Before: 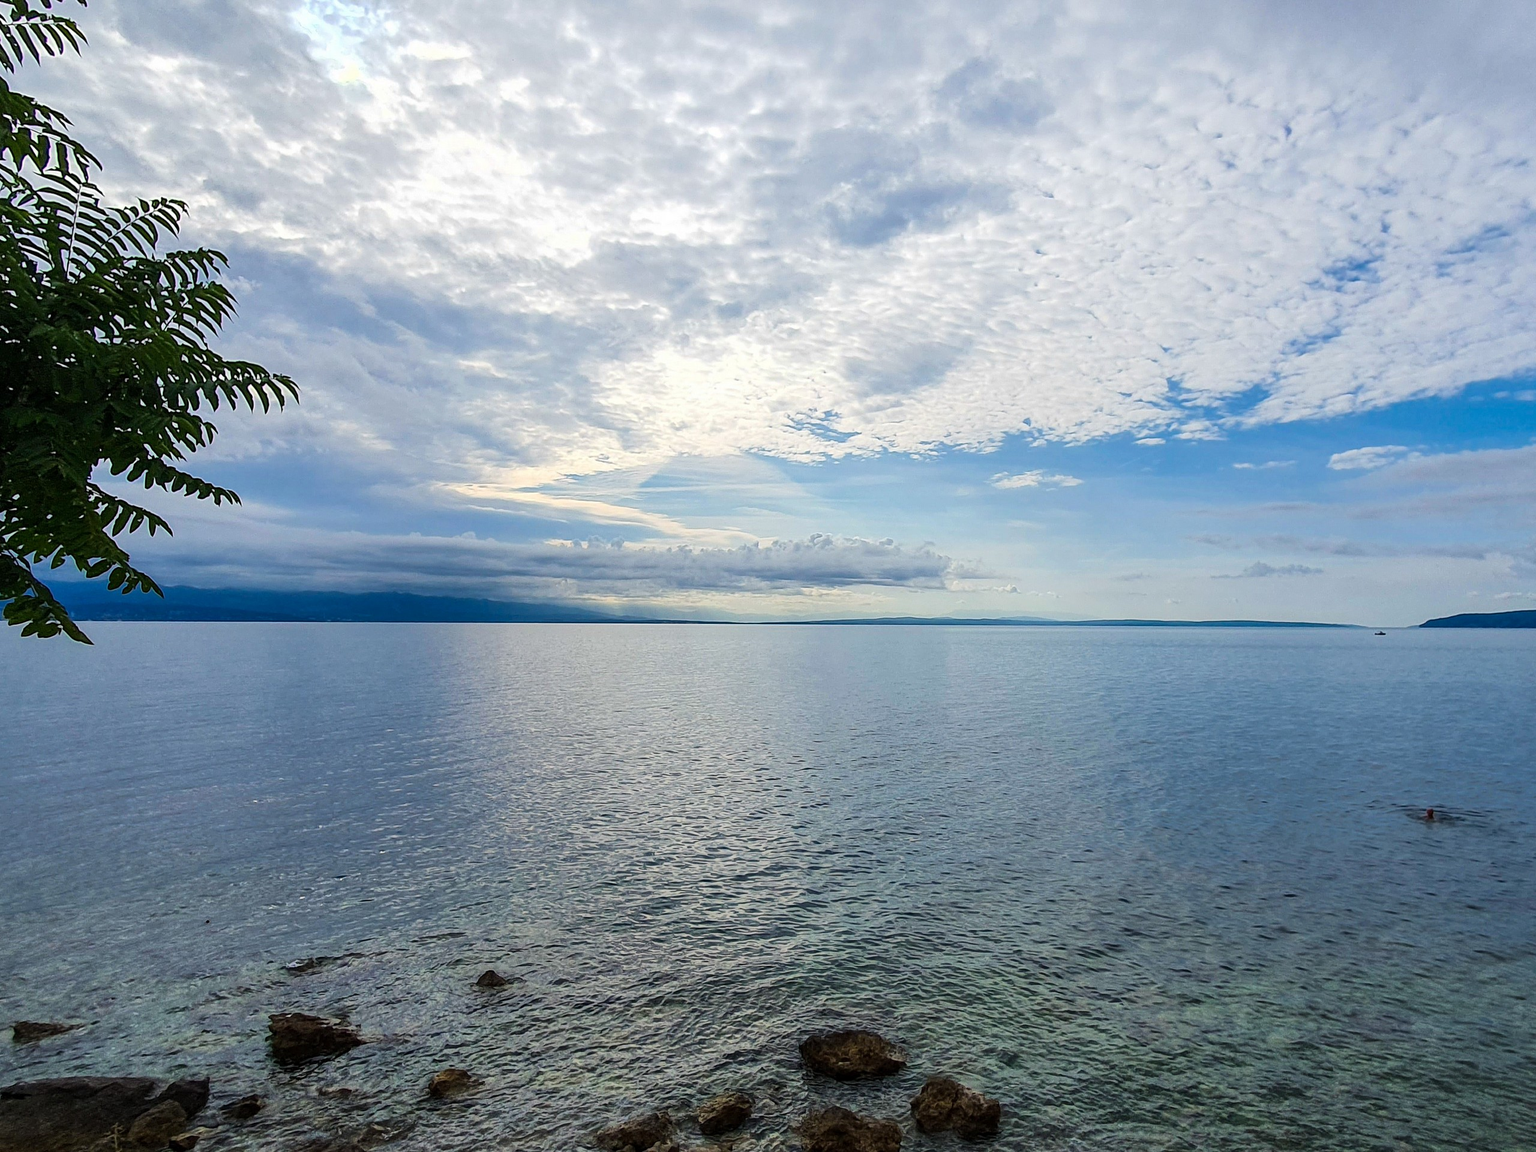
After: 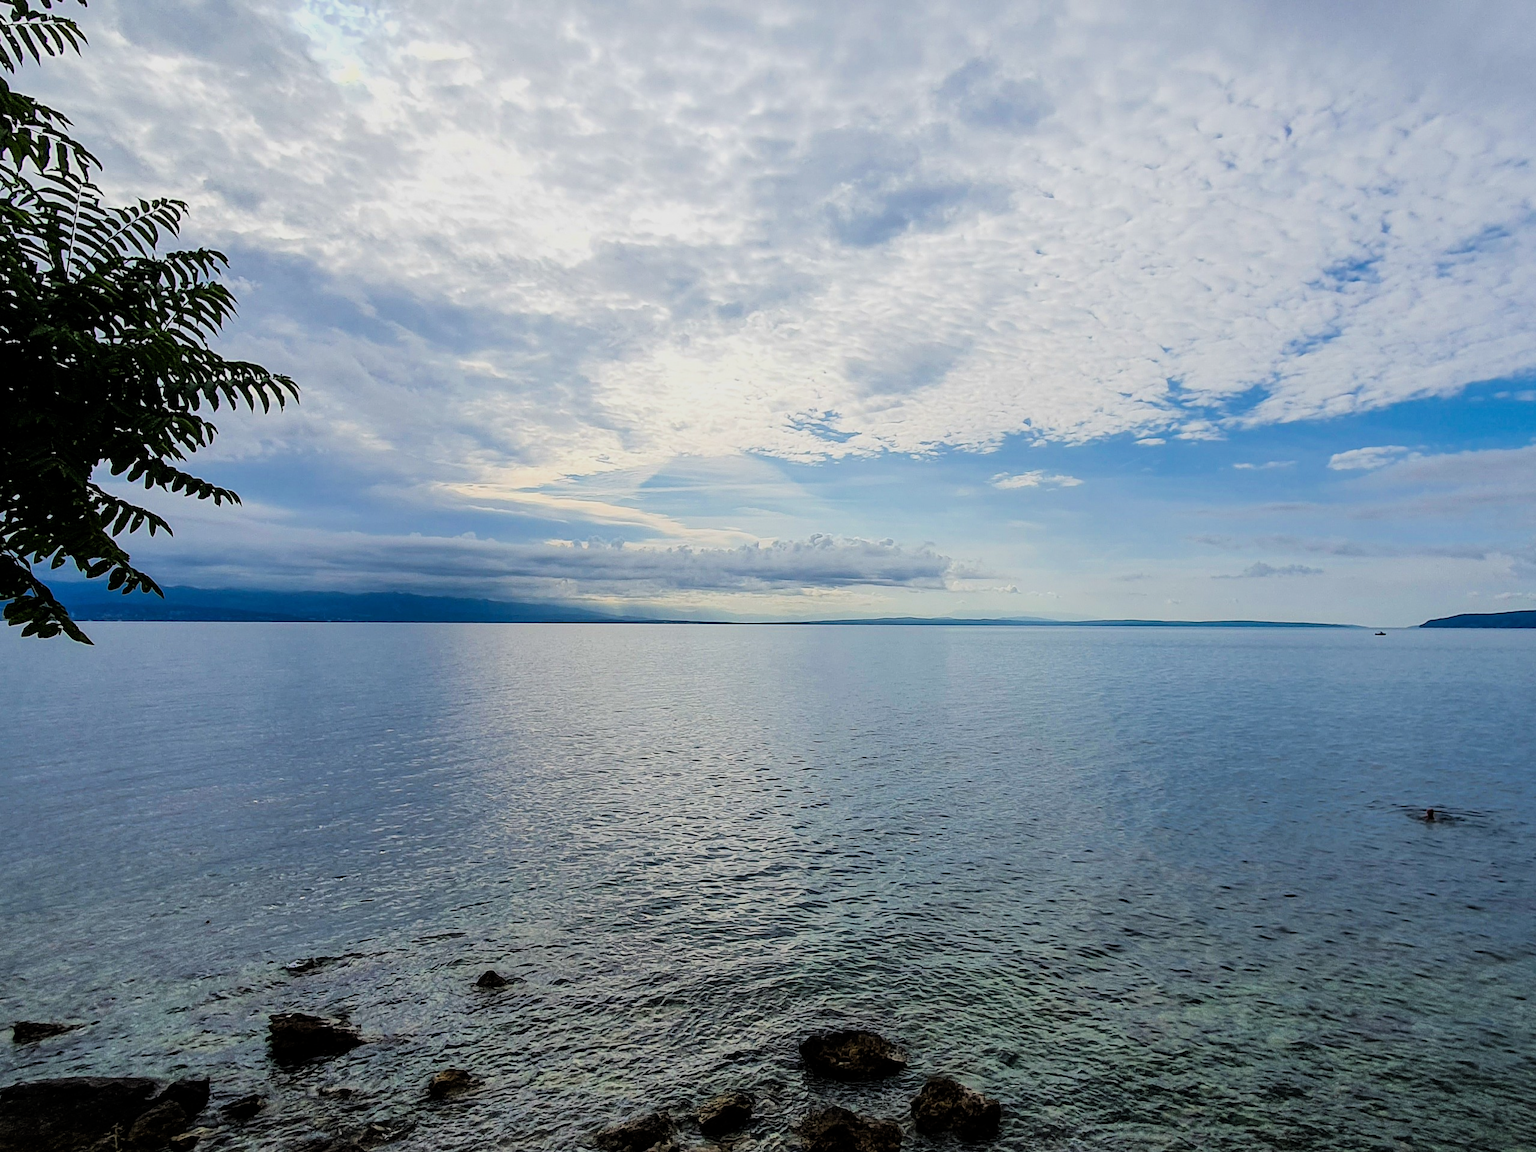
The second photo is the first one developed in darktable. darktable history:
filmic rgb: black relative exposure -7.76 EV, white relative exposure 4.42 EV, threshold 3.02 EV, hardness 3.76, latitude 49.61%, contrast 1.101, add noise in highlights 0, preserve chrominance max RGB, color science v3 (2019), use custom middle-gray values true, contrast in highlights soft, enable highlight reconstruction true
